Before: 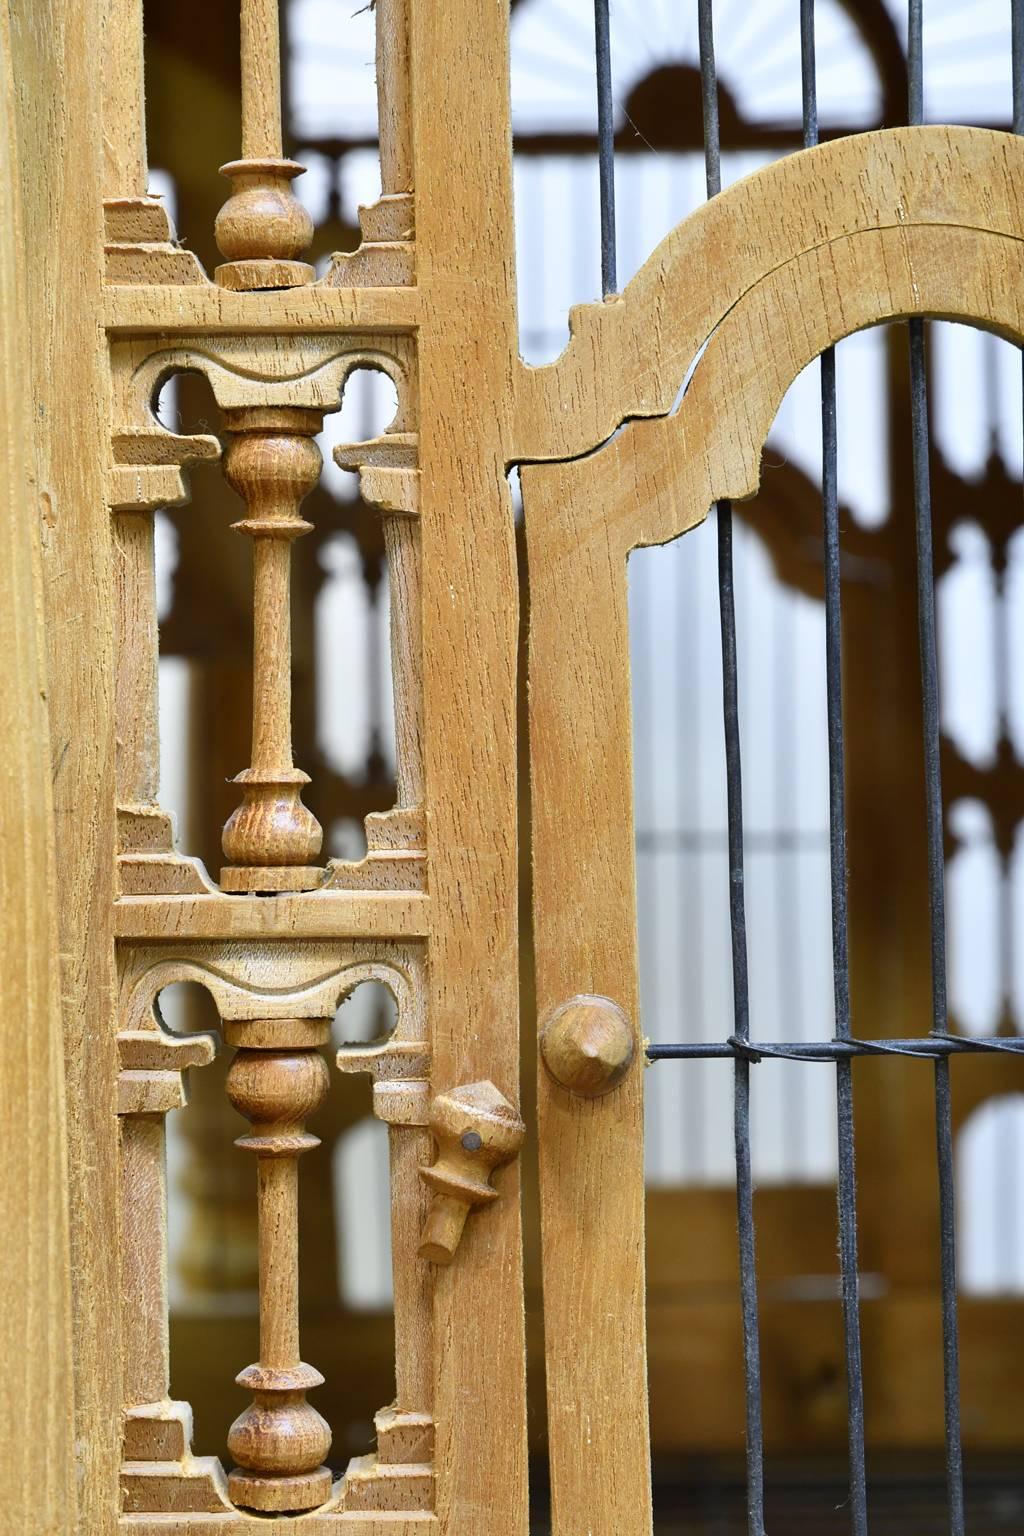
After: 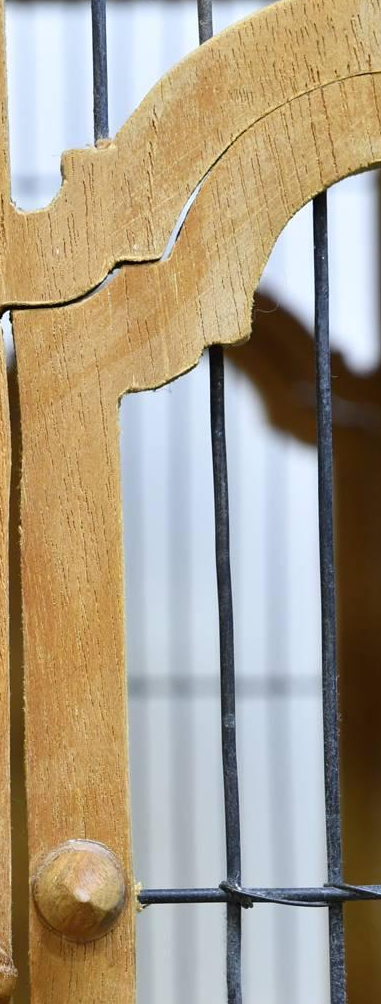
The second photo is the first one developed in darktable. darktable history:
crop and rotate: left 49.657%, top 10.132%, right 13.102%, bottom 24.484%
